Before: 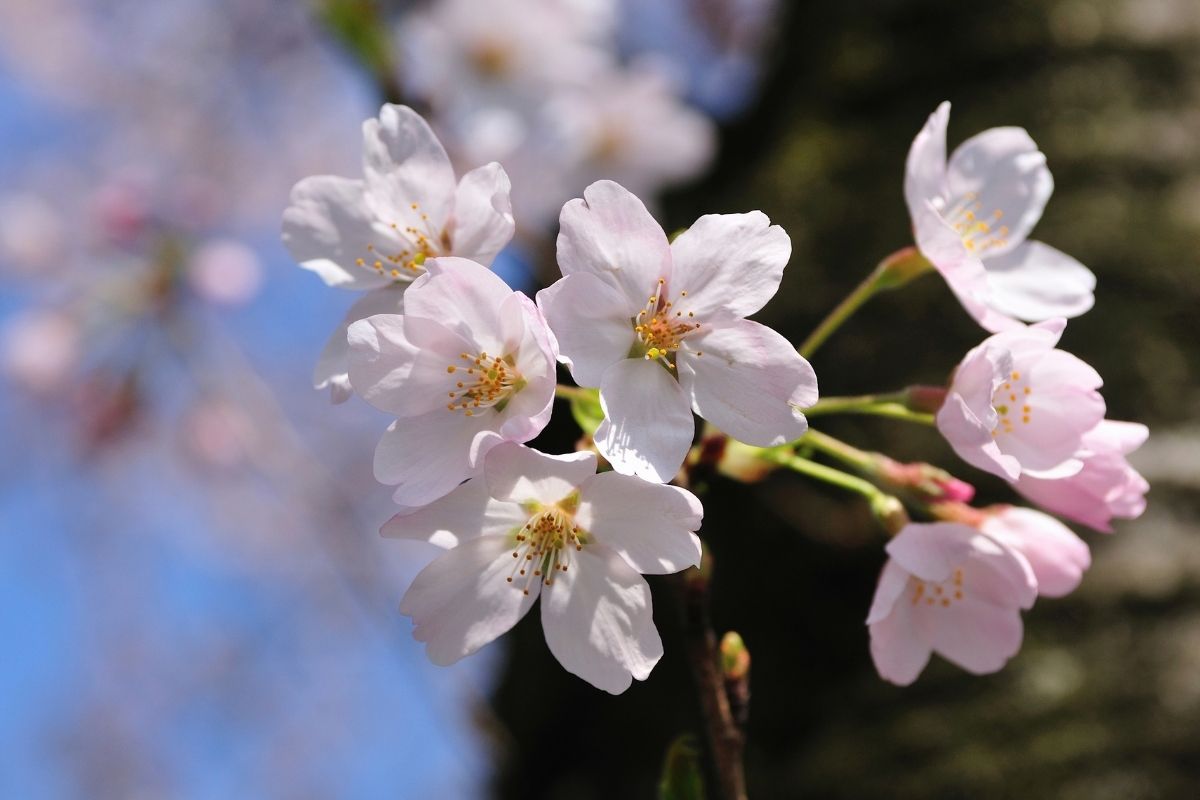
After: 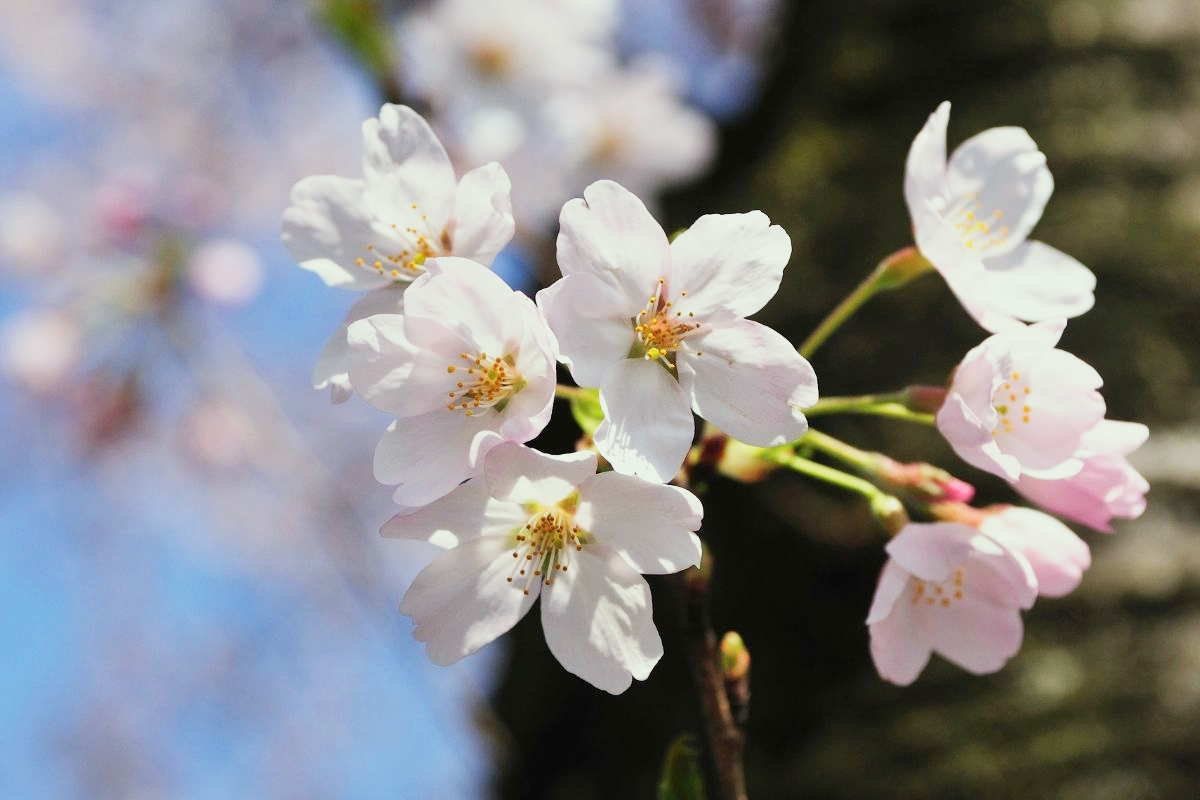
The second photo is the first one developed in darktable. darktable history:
color correction: highlights a* -4.73, highlights b* 5.06, saturation 0.97
base curve: curves: ch0 [(0, 0) (0.088, 0.125) (0.176, 0.251) (0.354, 0.501) (0.613, 0.749) (1, 0.877)], preserve colors none
